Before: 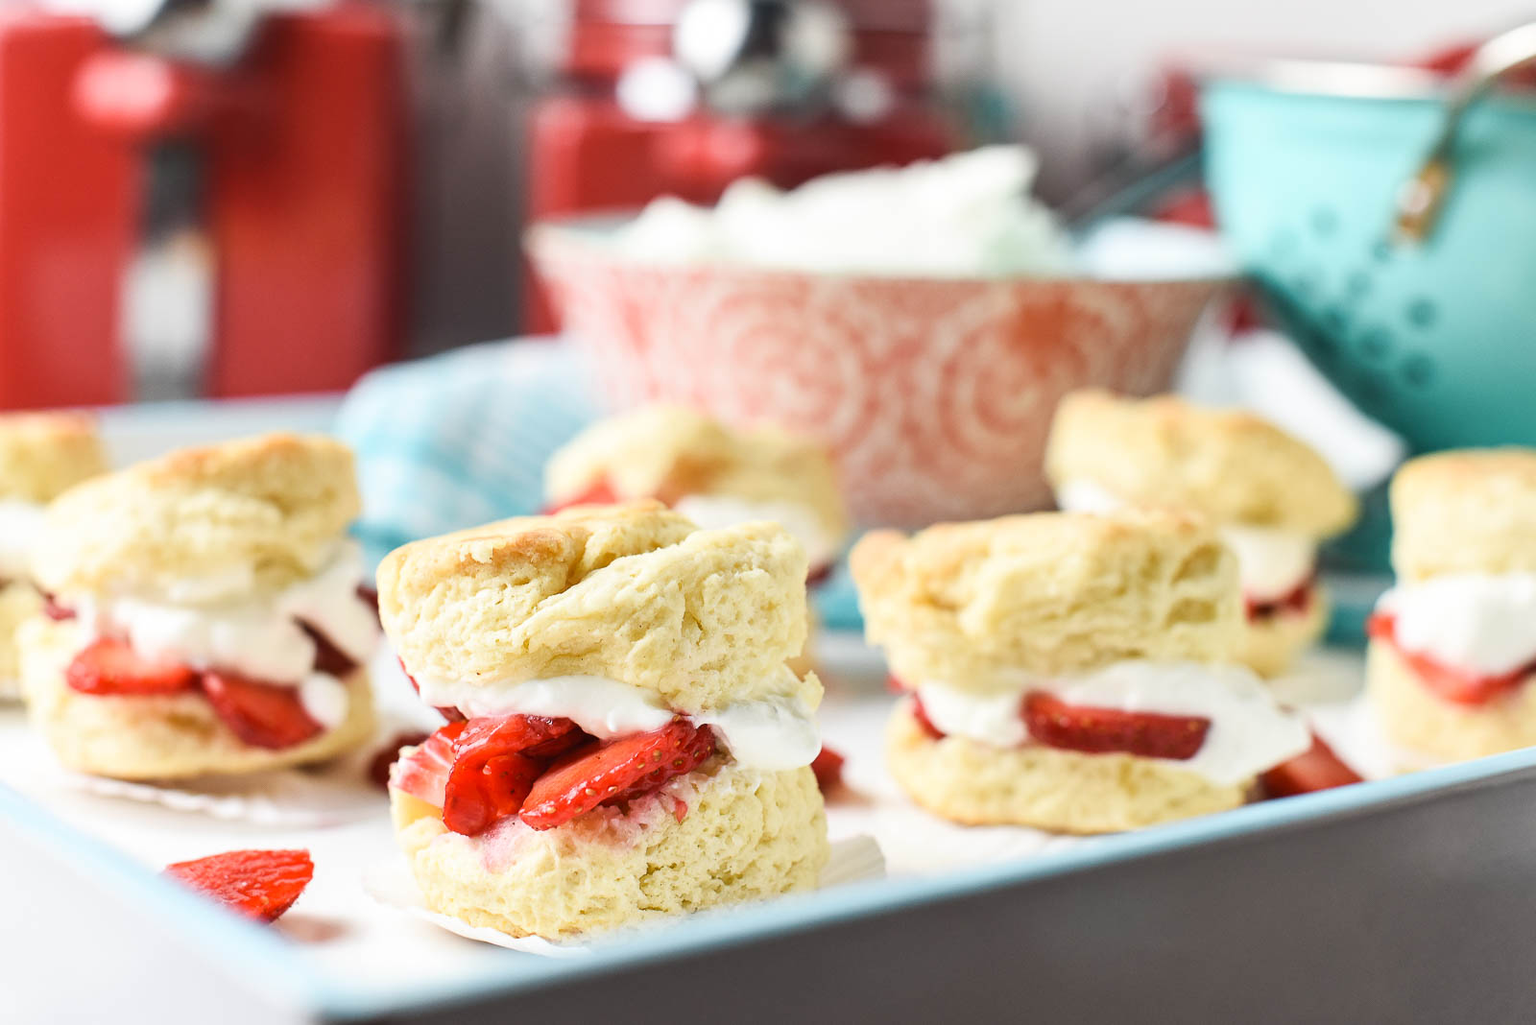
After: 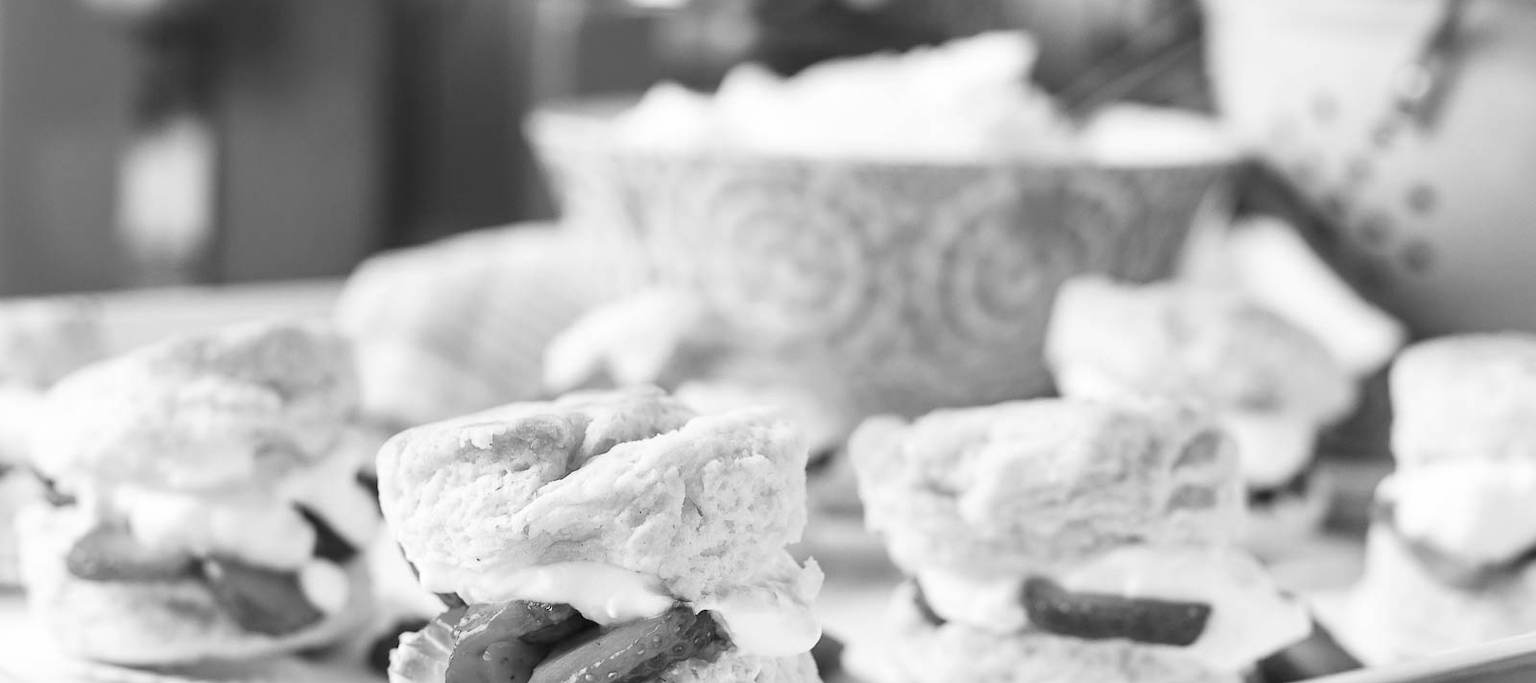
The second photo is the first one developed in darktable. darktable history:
monochrome: a 2.21, b -1.33, size 2.2
crop: top 11.166%, bottom 22.168%
